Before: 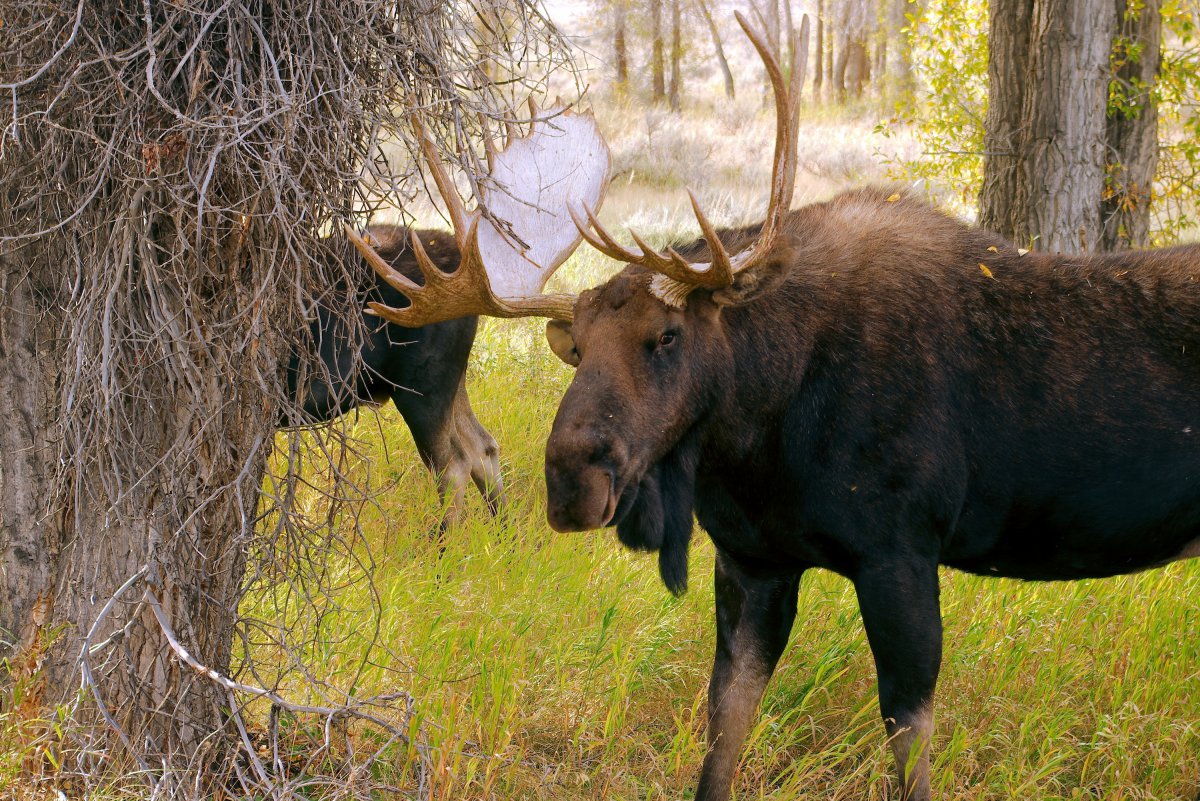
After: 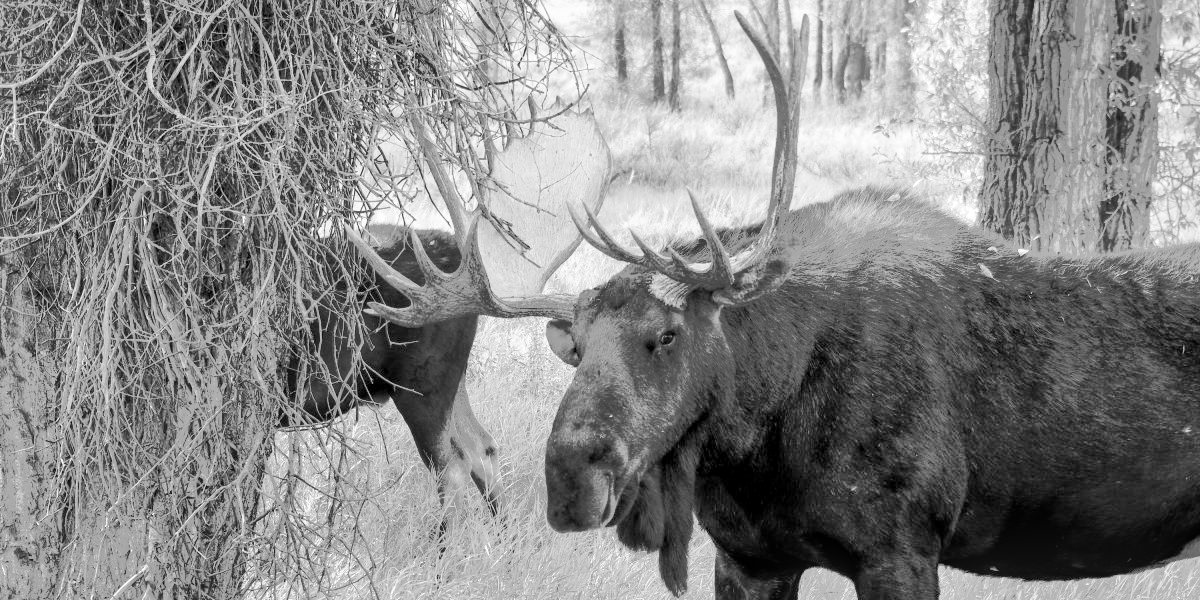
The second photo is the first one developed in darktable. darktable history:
crop: bottom 24.967%
exposure: exposure 1.5 EV, compensate highlight preservation false
white balance: emerald 1
tone equalizer: -7 EV -0.63 EV, -6 EV 1 EV, -5 EV -0.45 EV, -4 EV 0.43 EV, -3 EV 0.41 EV, -2 EV 0.15 EV, -1 EV -0.15 EV, +0 EV -0.39 EV, smoothing diameter 25%, edges refinement/feathering 10, preserve details guided filter
shadows and highlights: highlights color adjustment 0%, soften with gaussian
monochrome: a 32, b 64, size 2.3
filmic rgb: white relative exposure 3.85 EV, hardness 4.3
local contrast: on, module defaults
